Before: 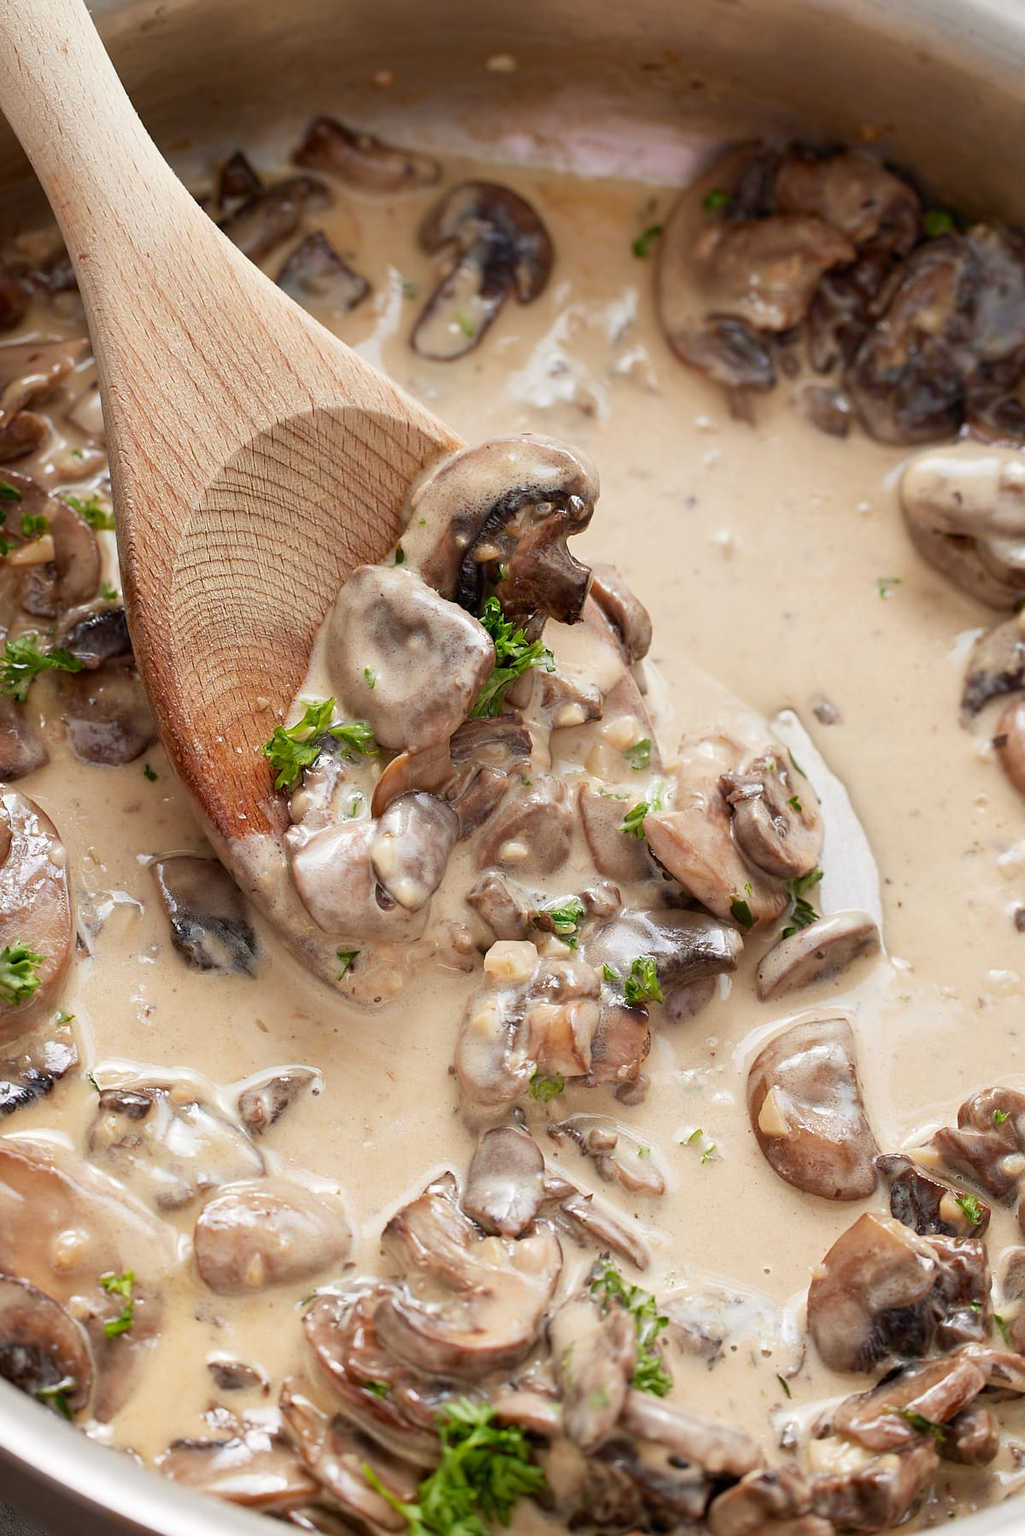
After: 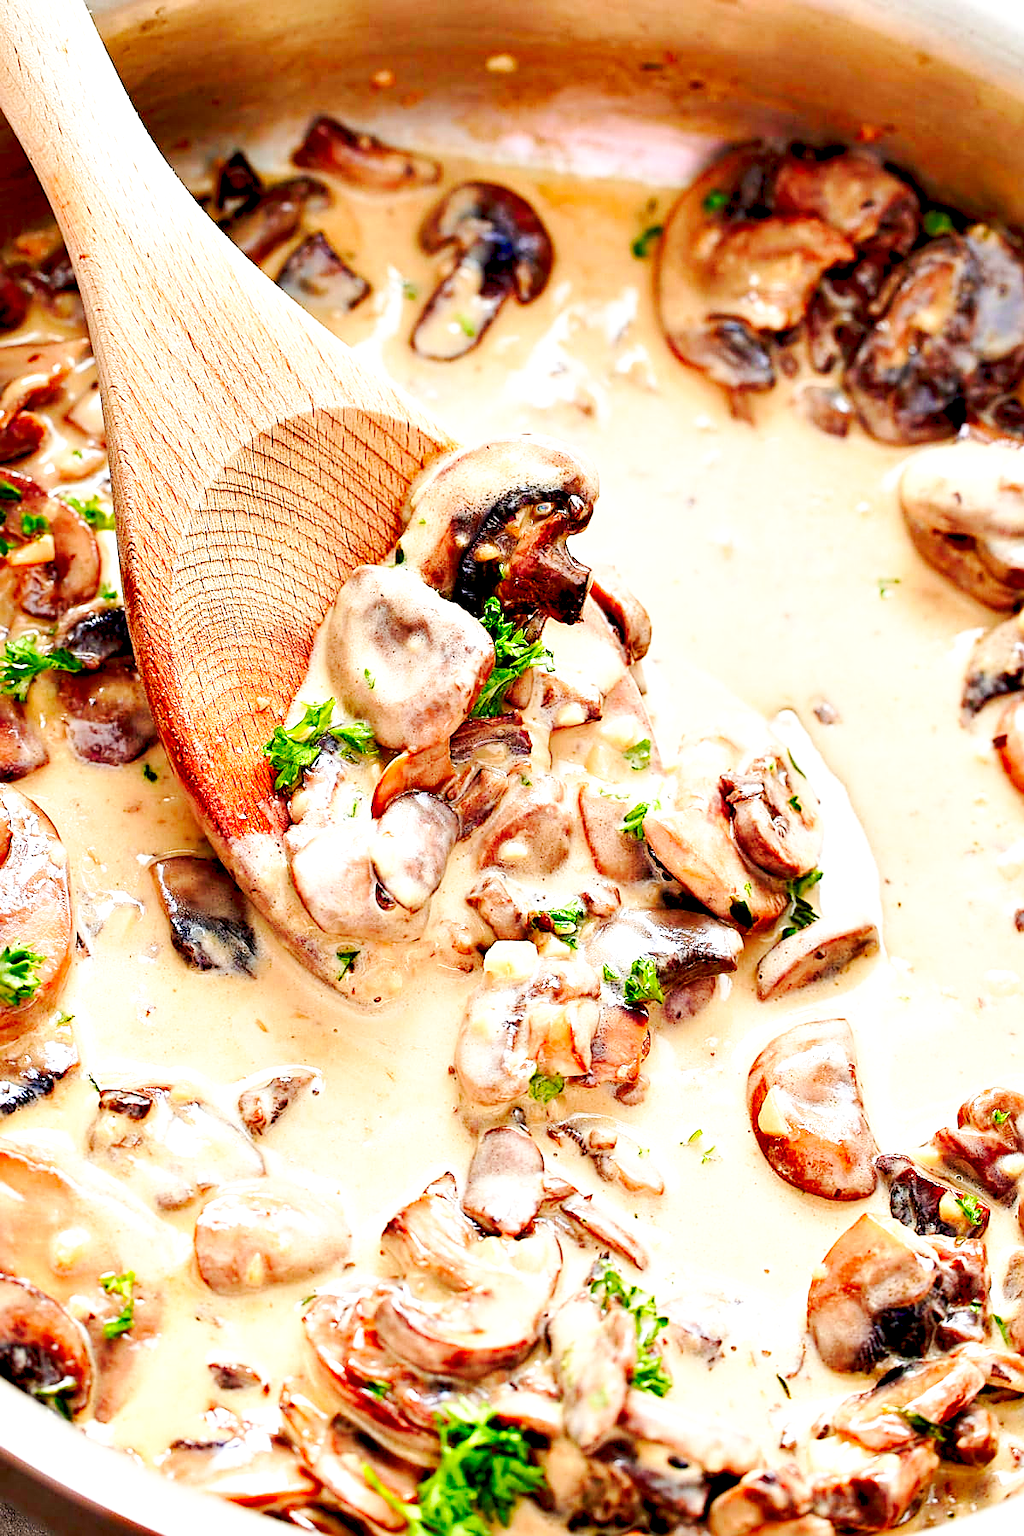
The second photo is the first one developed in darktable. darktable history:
color correction: highlights b* 0.017, saturation 1.1
base curve: curves: ch0 [(0, 0) (0.028, 0.03) (0.121, 0.232) (0.46, 0.748) (0.859, 0.968) (1, 1)], preserve colors none
contrast brightness saturation: saturation 0.098
levels: levels [0, 0.397, 0.955]
sharpen: on, module defaults
contrast equalizer: y [[0.6 ×6], [0.55 ×6], [0 ×6], [0 ×6], [0 ×6]]
